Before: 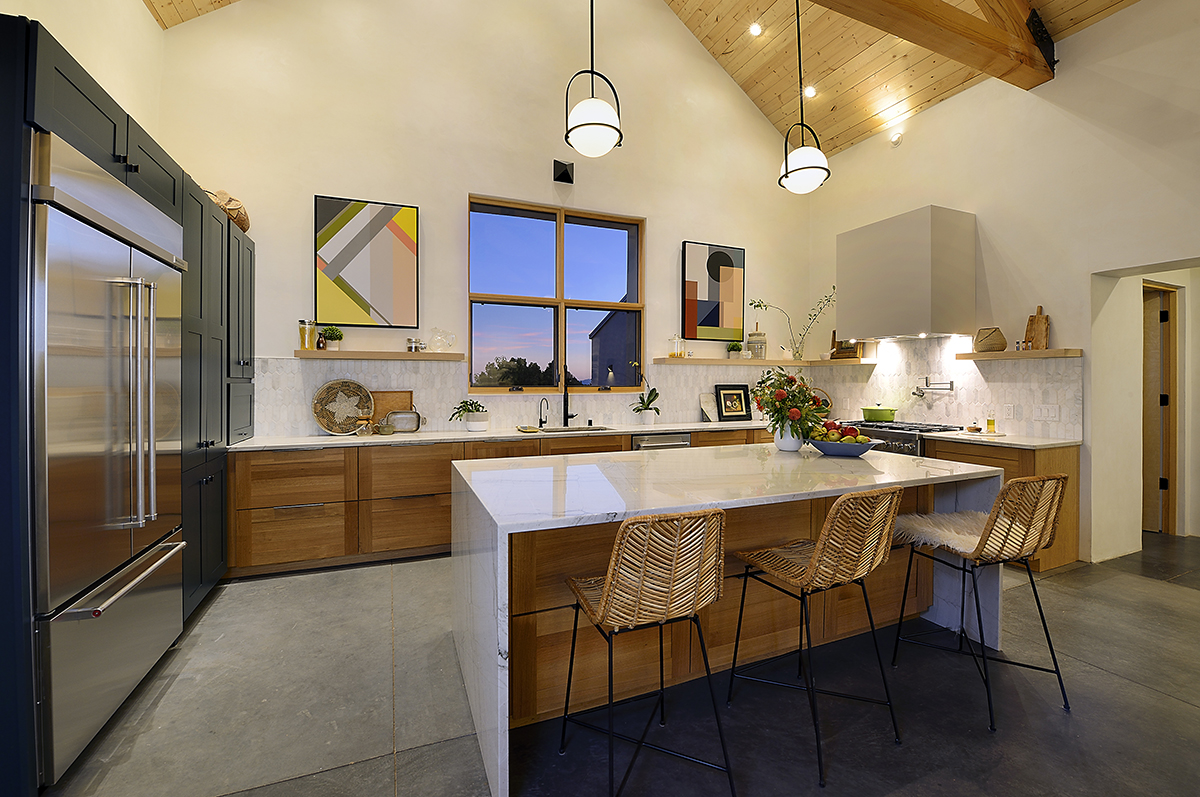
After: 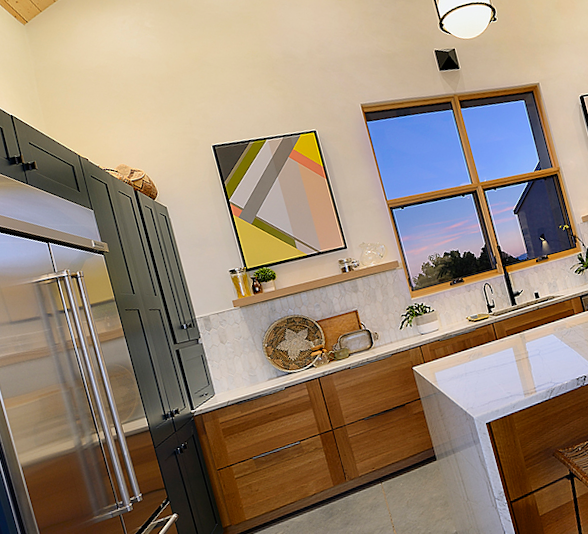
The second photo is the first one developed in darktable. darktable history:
crop: left 0.587%, right 45.588%, bottom 0.086%
rotate and perspective: rotation -14.8°, crop left 0.1, crop right 0.903, crop top 0.25, crop bottom 0.748
